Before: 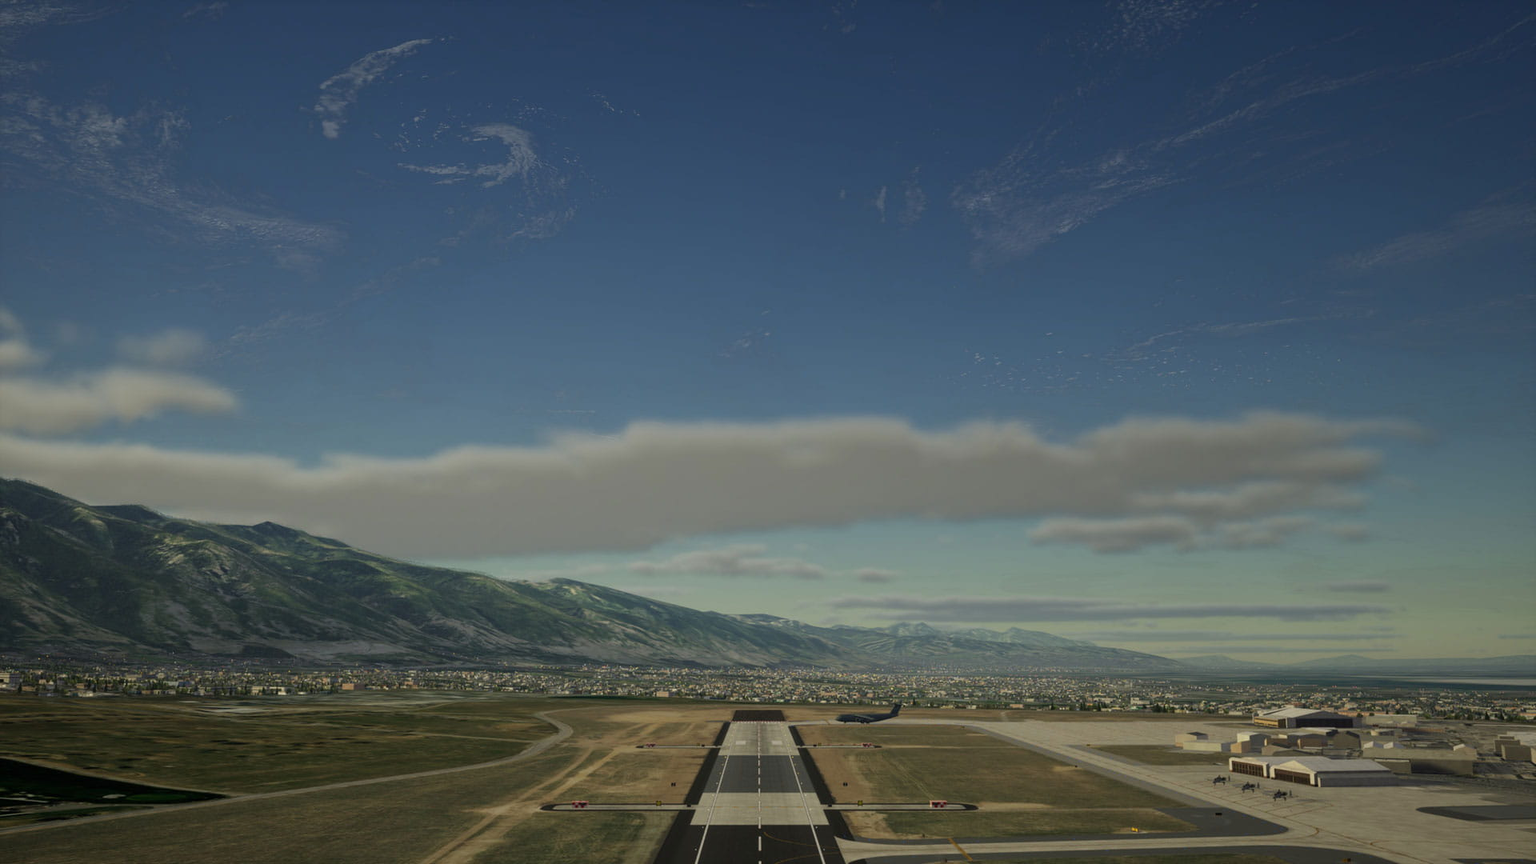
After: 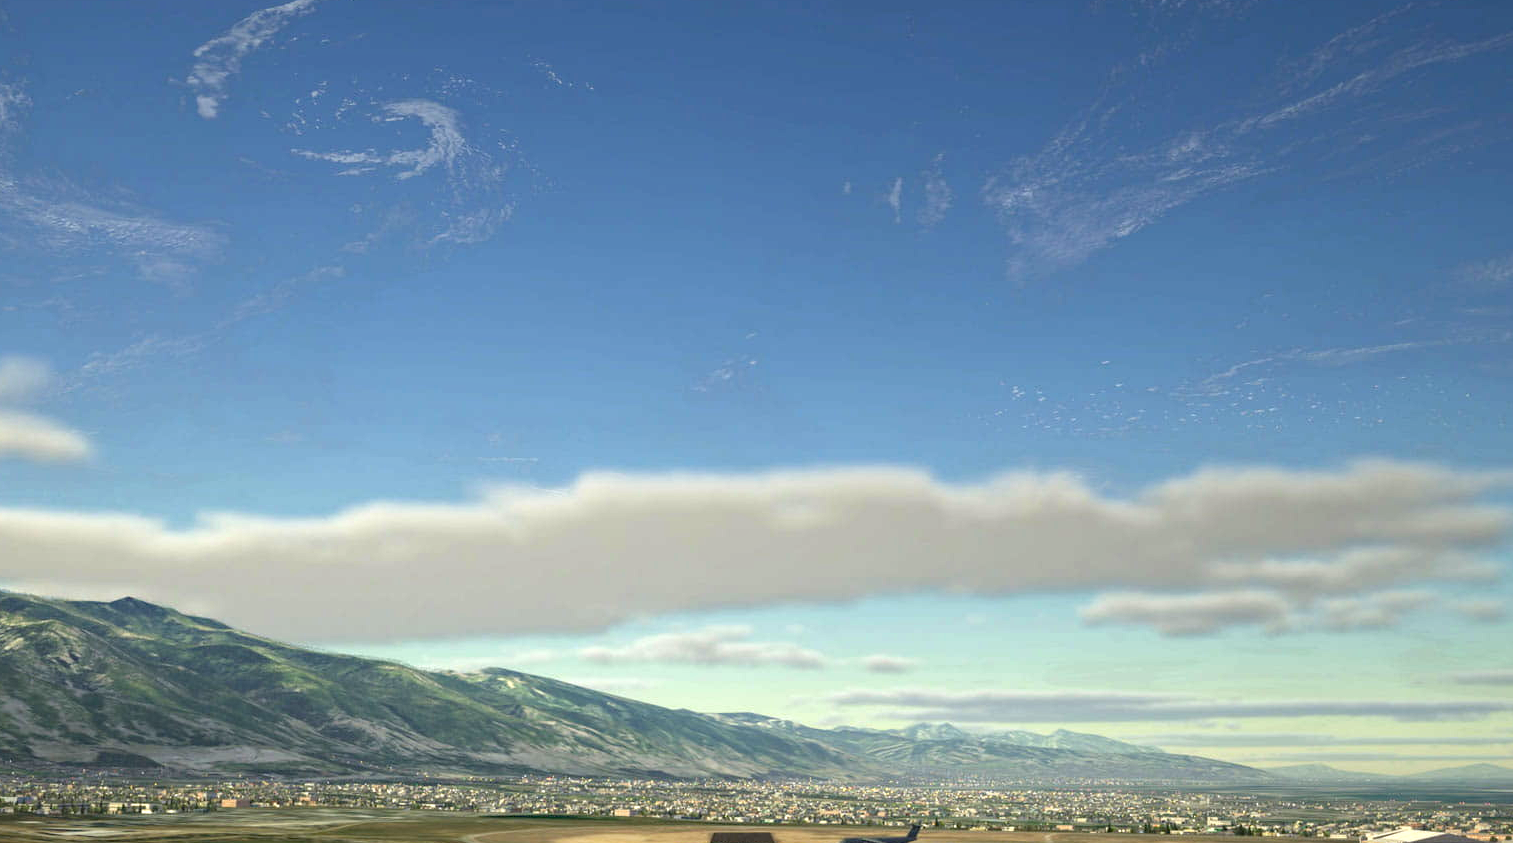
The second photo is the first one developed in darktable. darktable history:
haze removal: adaptive false
crop and rotate: left 10.77%, top 5.1%, right 10.41%, bottom 16.76%
exposure: black level correction 0, exposure 1.5 EV, compensate exposure bias true, compensate highlight preservation false
